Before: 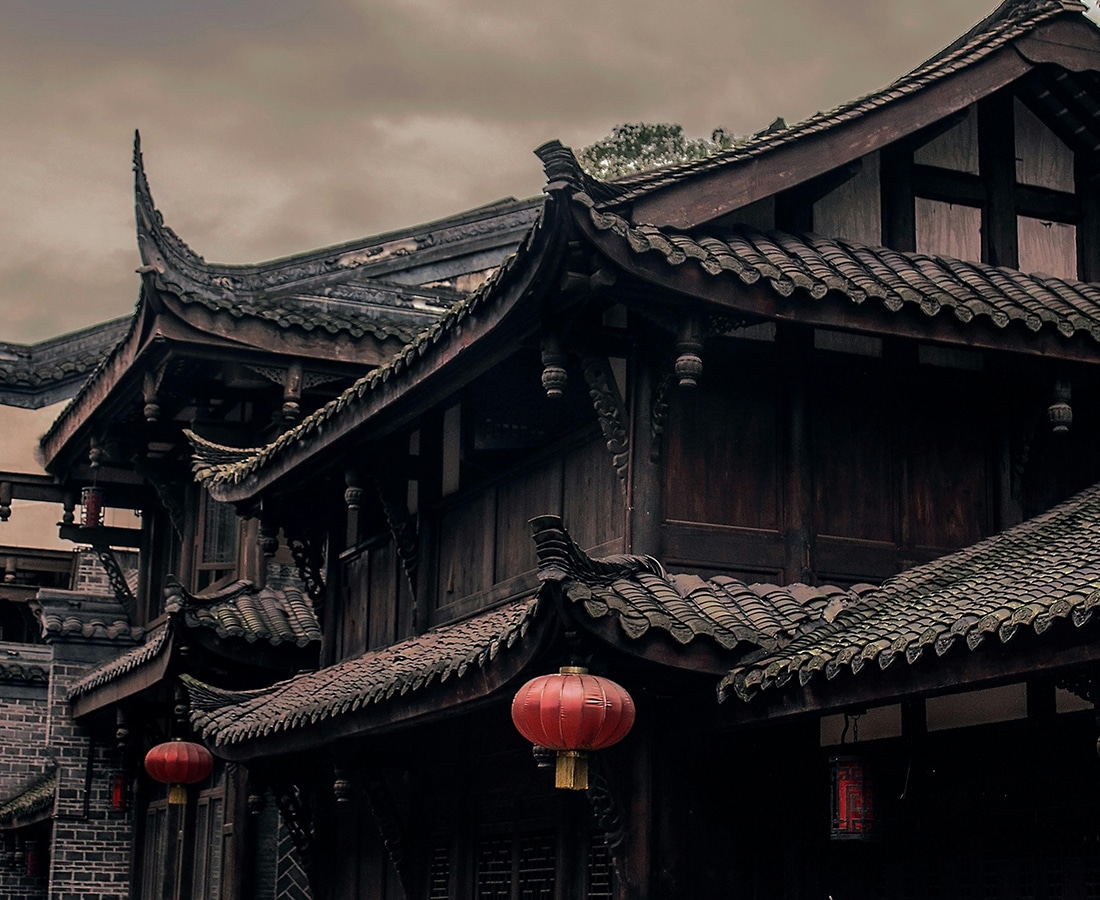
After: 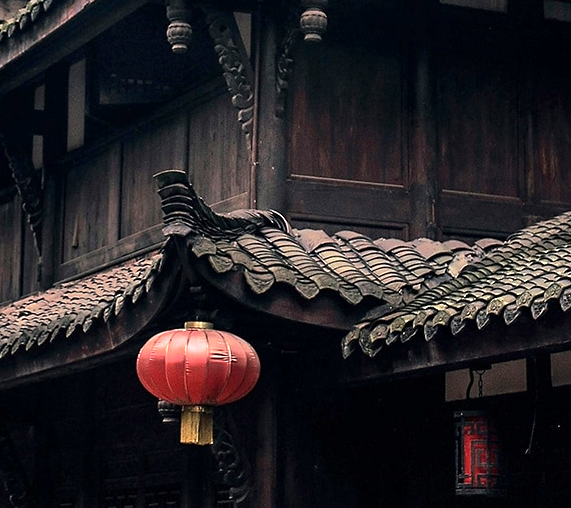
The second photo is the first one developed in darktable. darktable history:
tone equalizer: on, module defaults
crop: left 34.108%, top 38.401%, right 13.913%, bottom 5.129%
exposure: exposure 1 EV, compensate highlight preservation false
